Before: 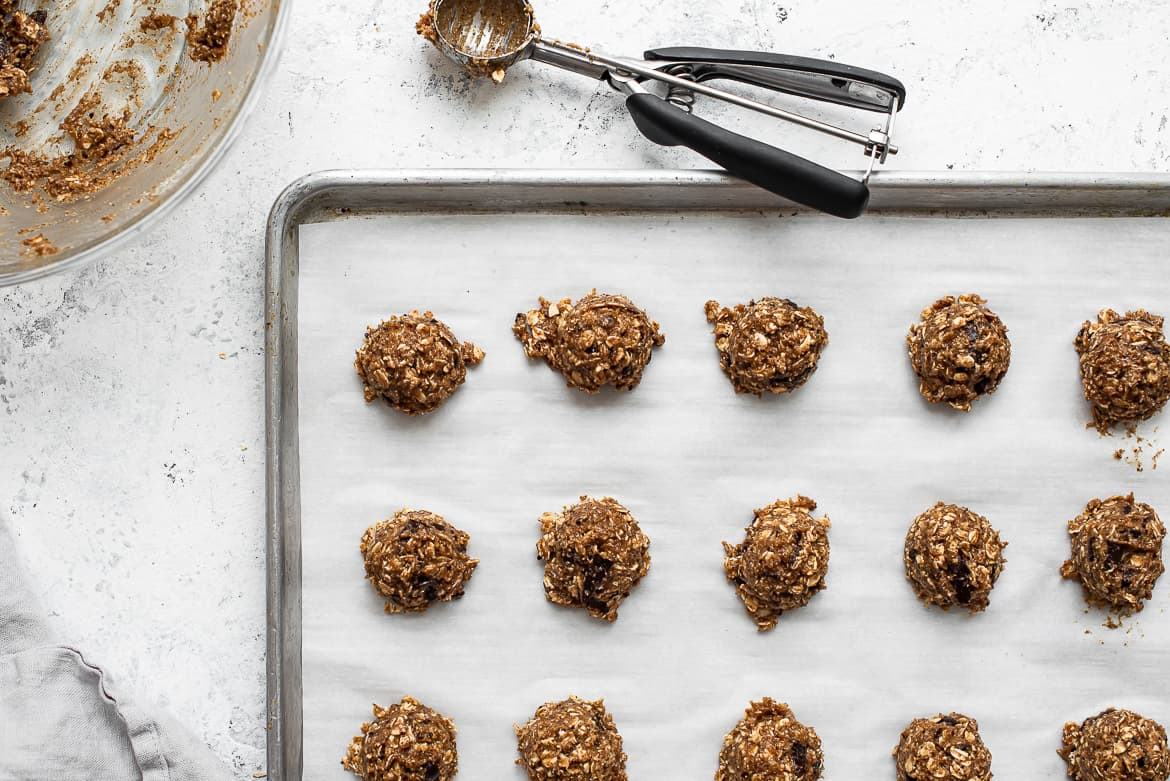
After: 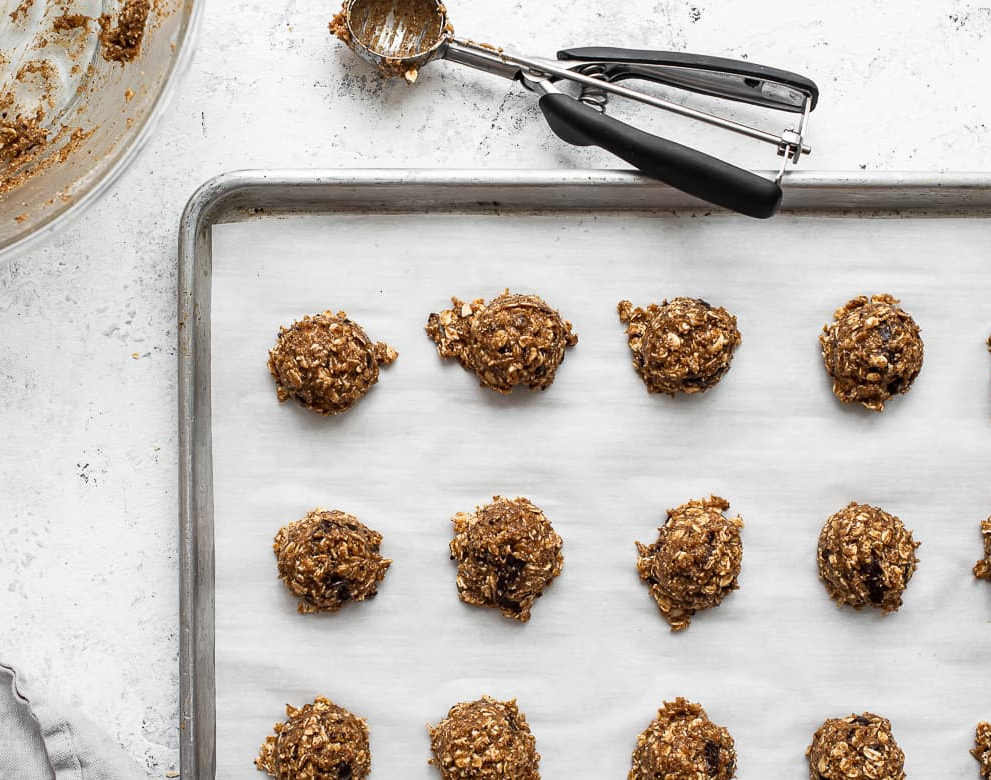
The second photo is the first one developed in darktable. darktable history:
crop: left 7.46%, right 7.793%
